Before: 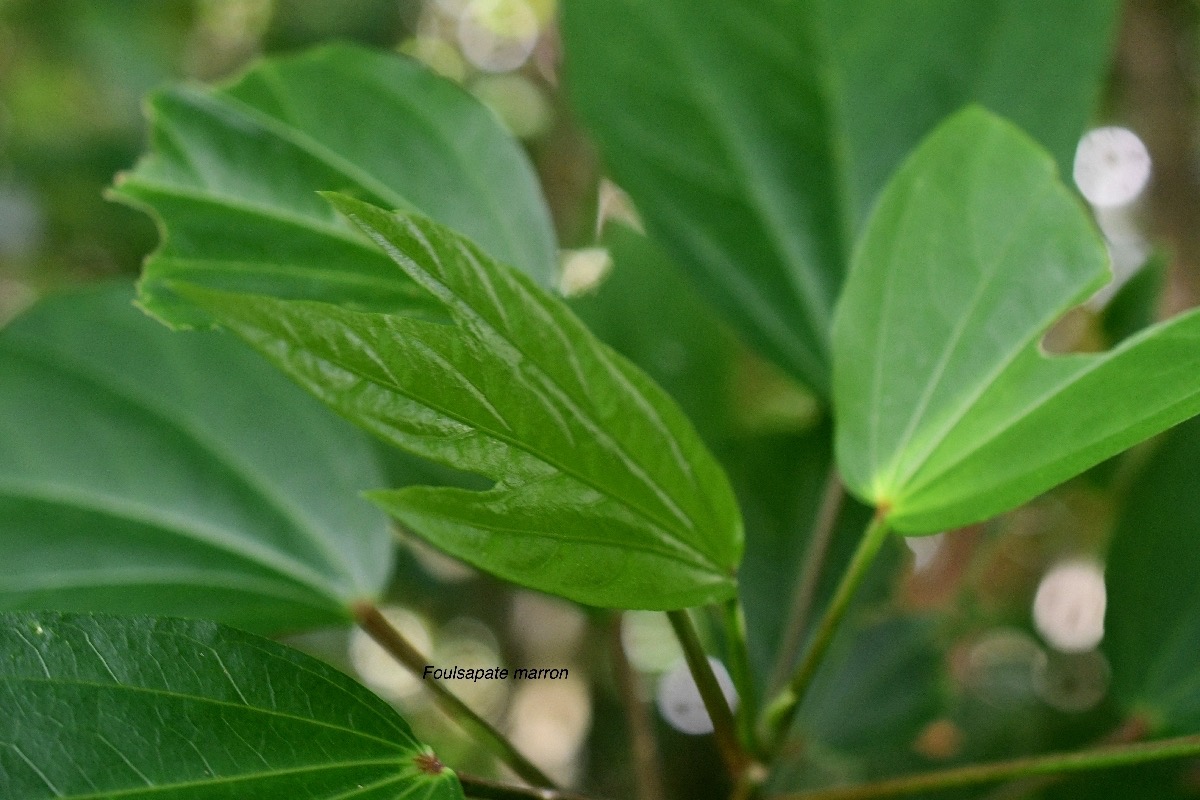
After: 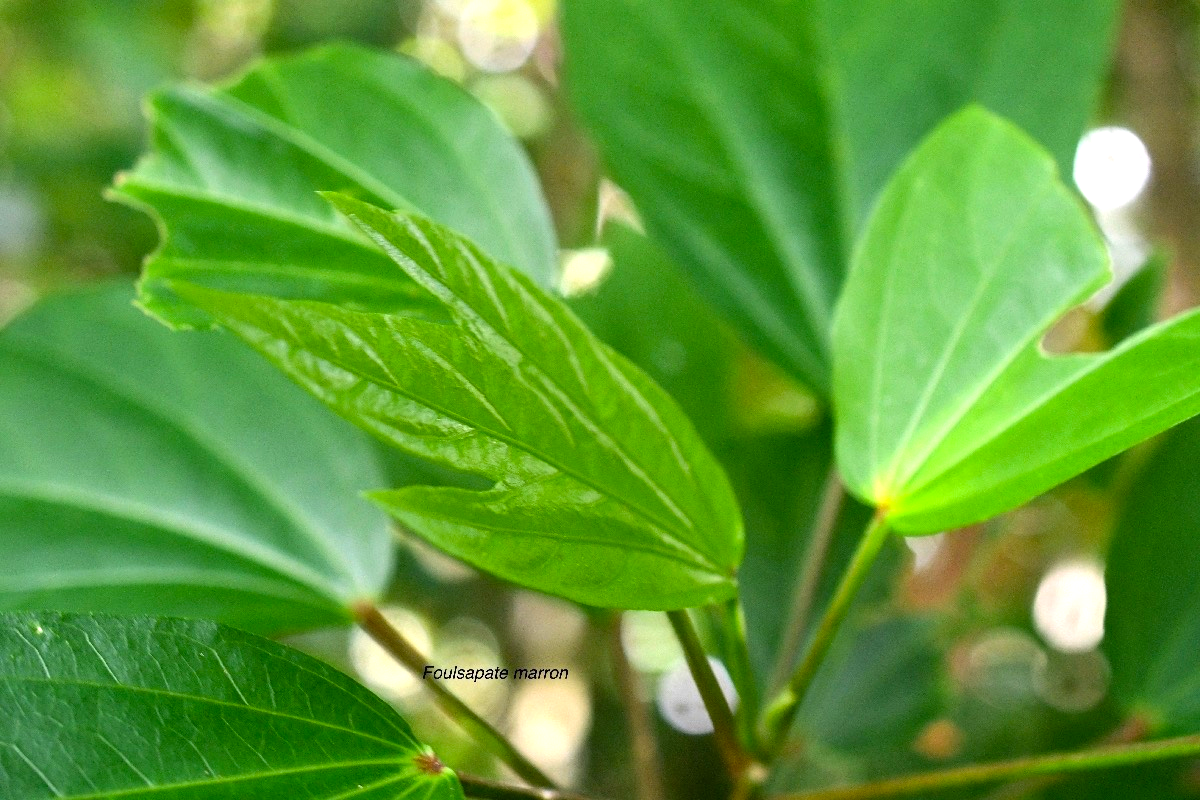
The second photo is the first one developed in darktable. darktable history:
exposure: exposure 1 EV, compensate highlight preservation false
color balance rgb: perceptual saturation grading › global saturation 10.528%, global vibrance 15.188%
